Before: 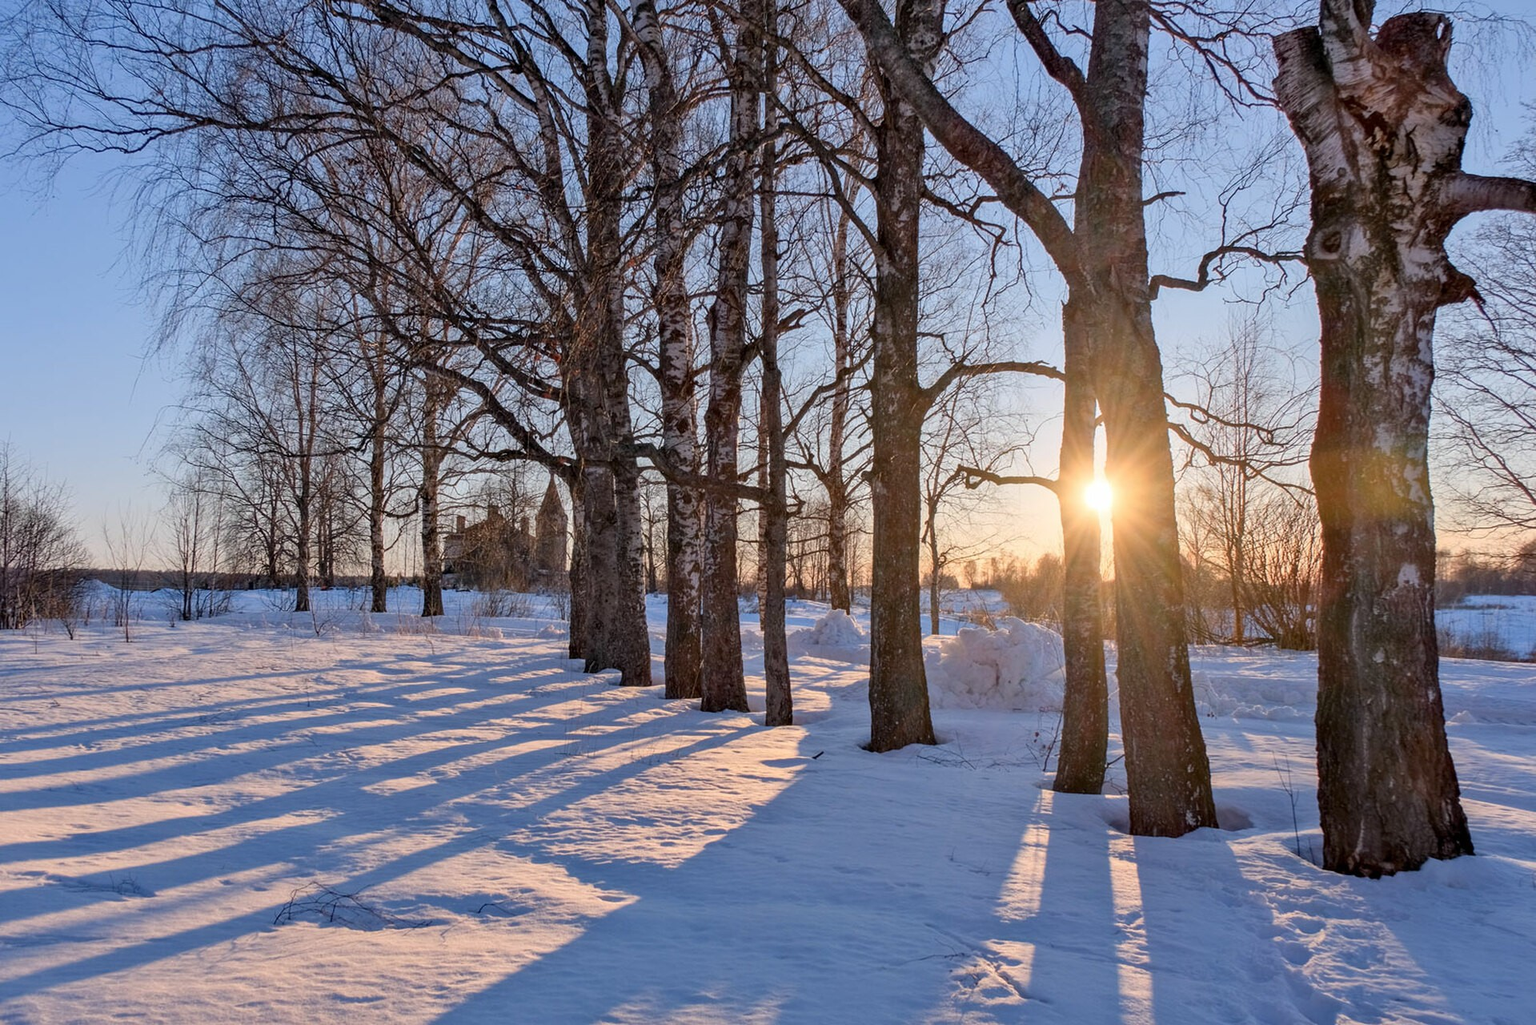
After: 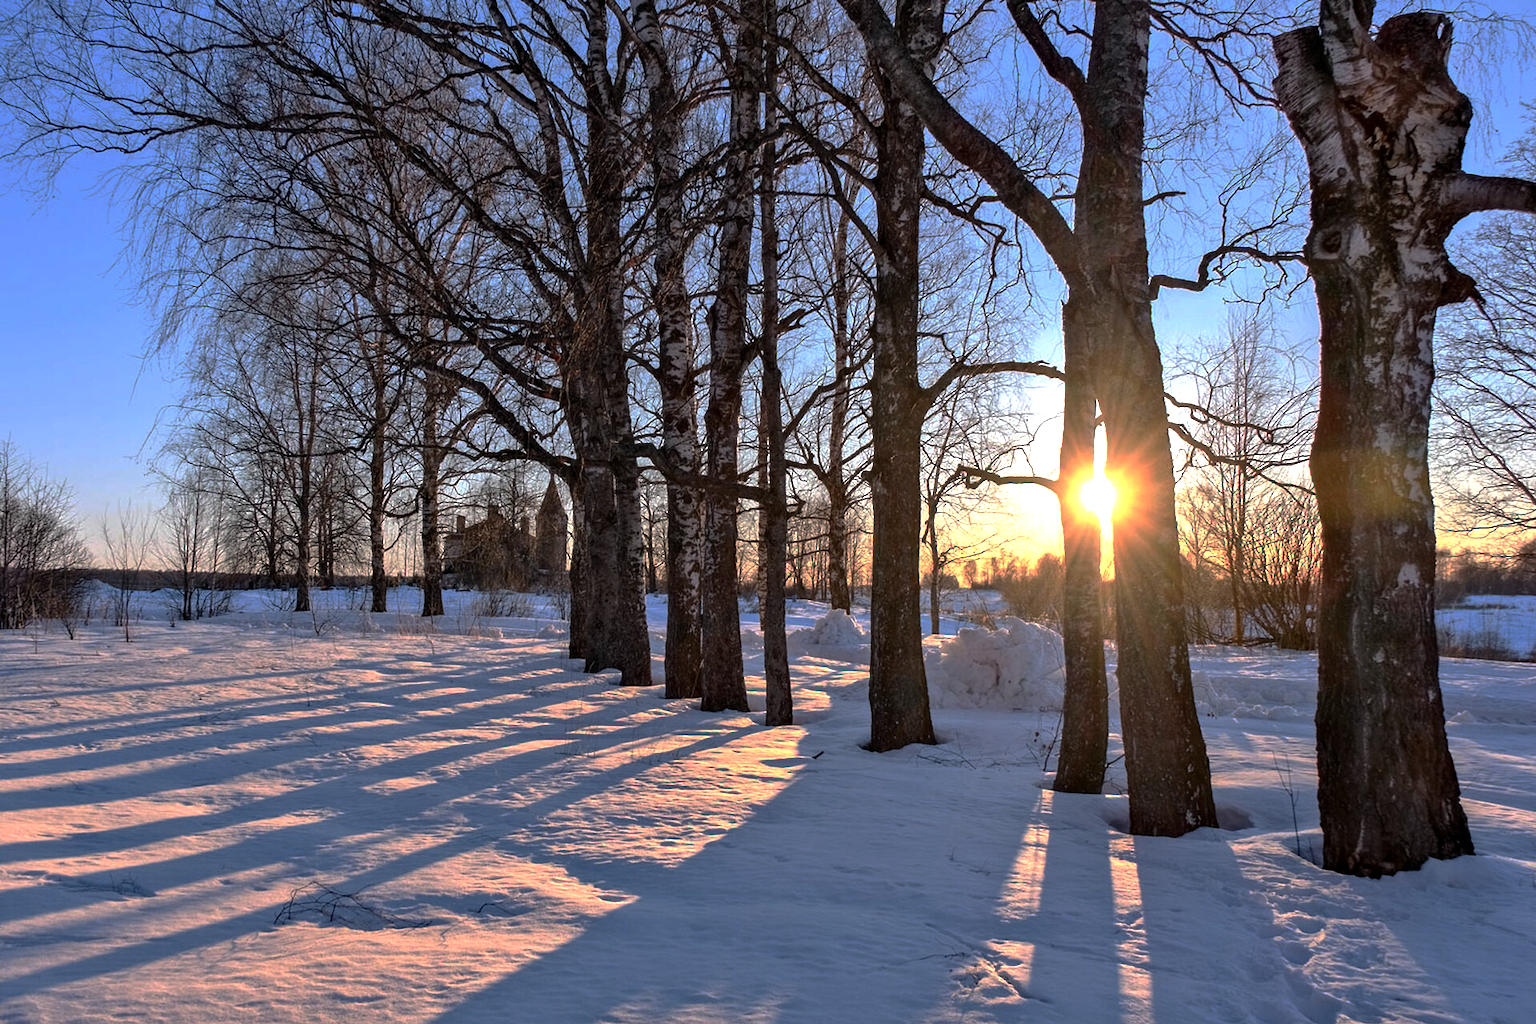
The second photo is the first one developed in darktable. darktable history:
exposure: exposure -0.043 EV, compensate highlight preservation false
base curve: curves: ch0 [(0, 0) (0.841, 0.609) (1, 1)], preserve colors none
tone equalizer: -8 EV -0.73 EV, -7 EV -0.737 EV, -6 EV -0.605 EV, -5 EV -0.412 EV, -3 EV 0.388 EV, -2 EV 0.6 EV, -1 EV 0.686 EV, +0 EV 0.774 EV, edges refinement/feathering 500, mask exposure compensation -1.57 EV, preserve details no
